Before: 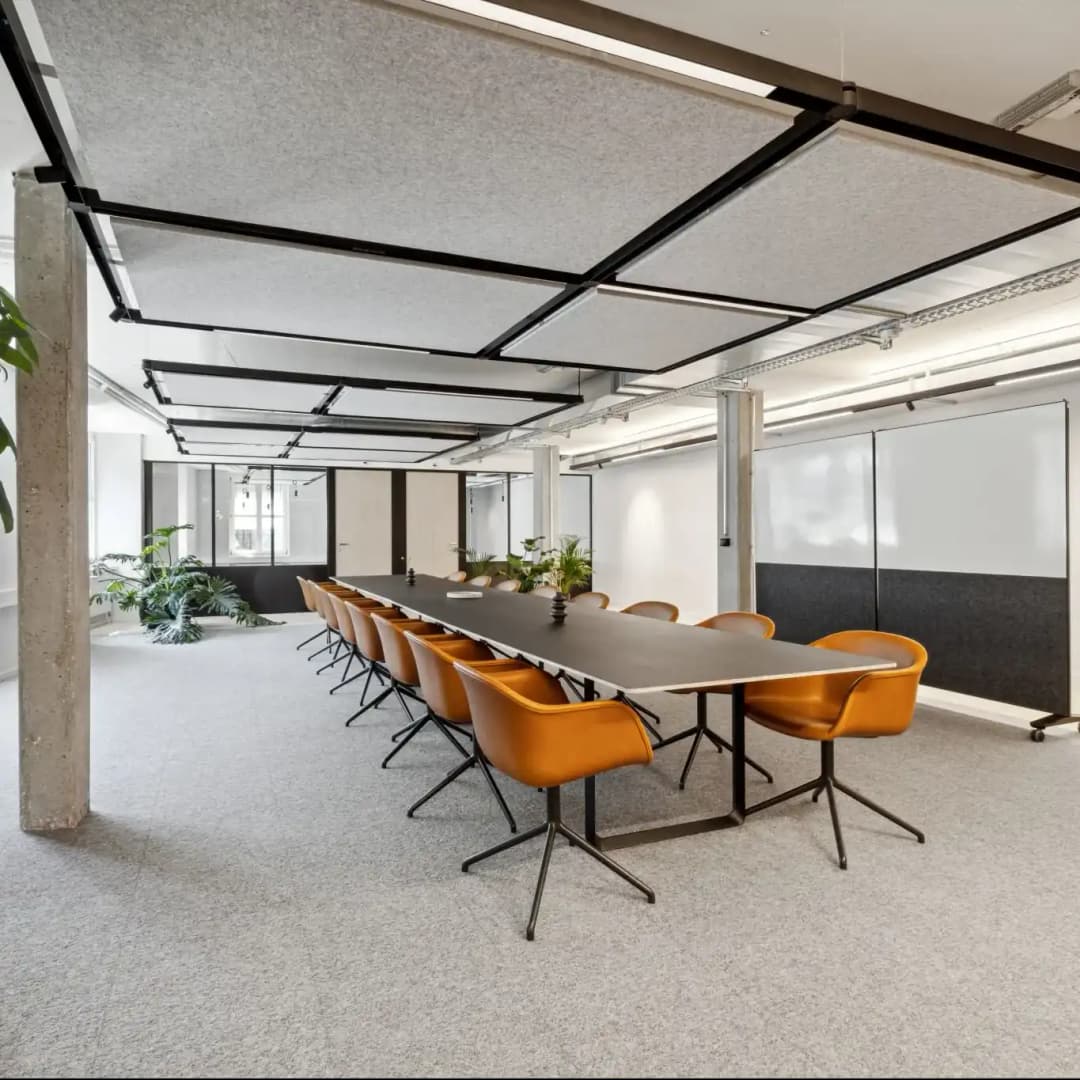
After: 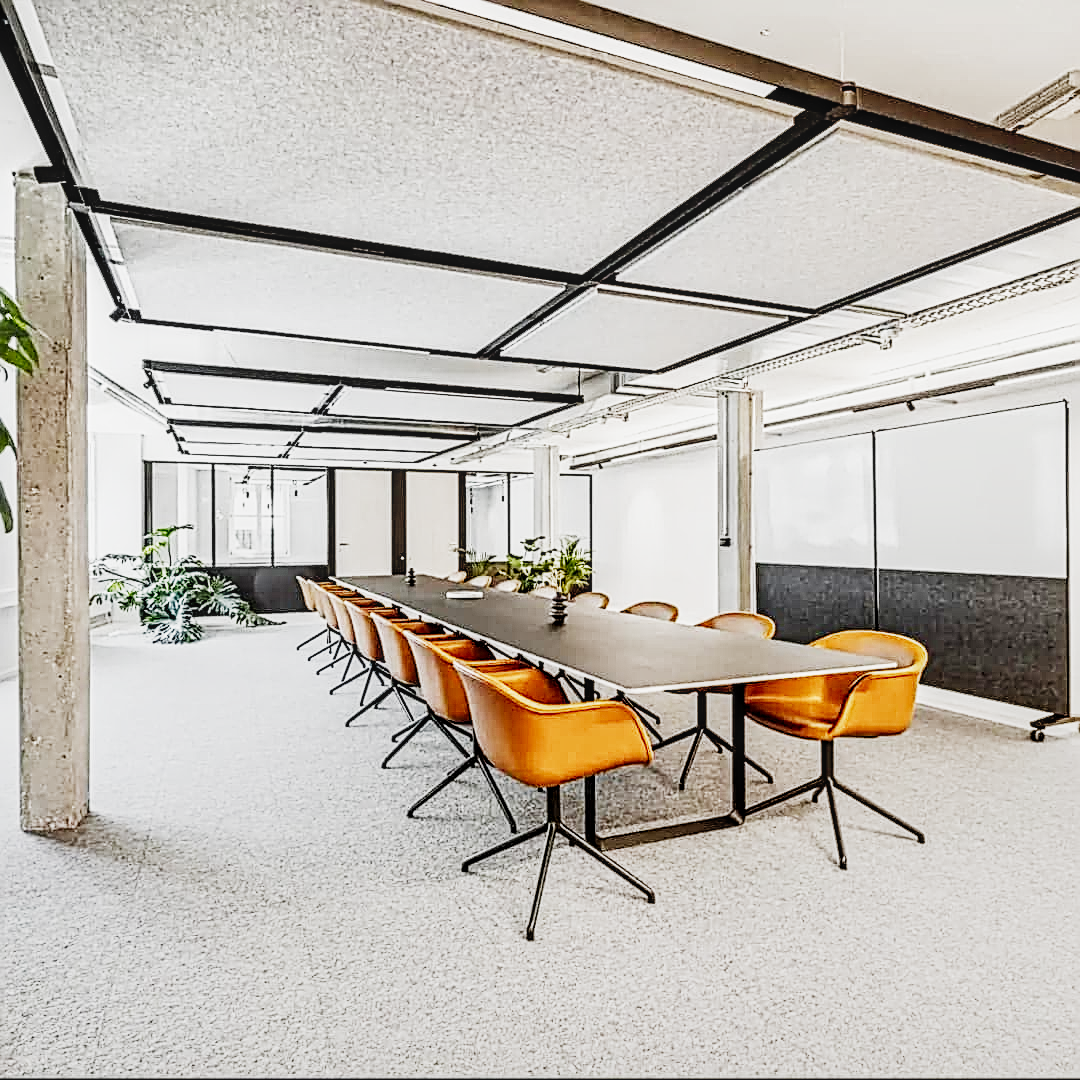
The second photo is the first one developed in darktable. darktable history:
sigmoid: contrast 1.7, skew -0.2, preserve hue 0%, red attenuation 0.1, red rotation 0.035, green attenuation 0.1, green rotation -0.017, blue attenuation 0.15, blue rotation -0.052, base primaries Rec2020
exposure: black level correction 0, exposure 1.2 EV, compensate highlight preservation false
local contrast: on, module defaults
contrast equalizer: y [[0.5, 0.5, 0.5, 0.539, 0.64, 0.611], [0.5 ×6], [0.5 ×6], [0 ×6], [0 ×6]]
sharpen: amount 1
